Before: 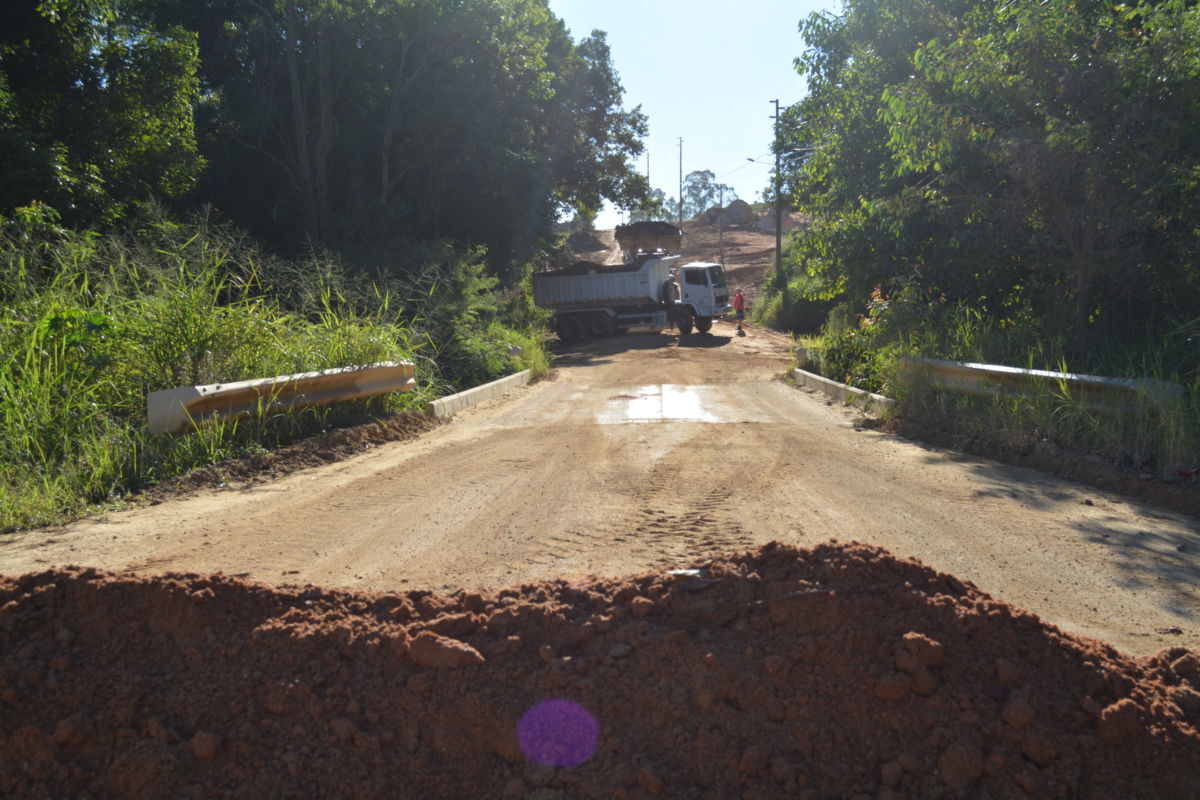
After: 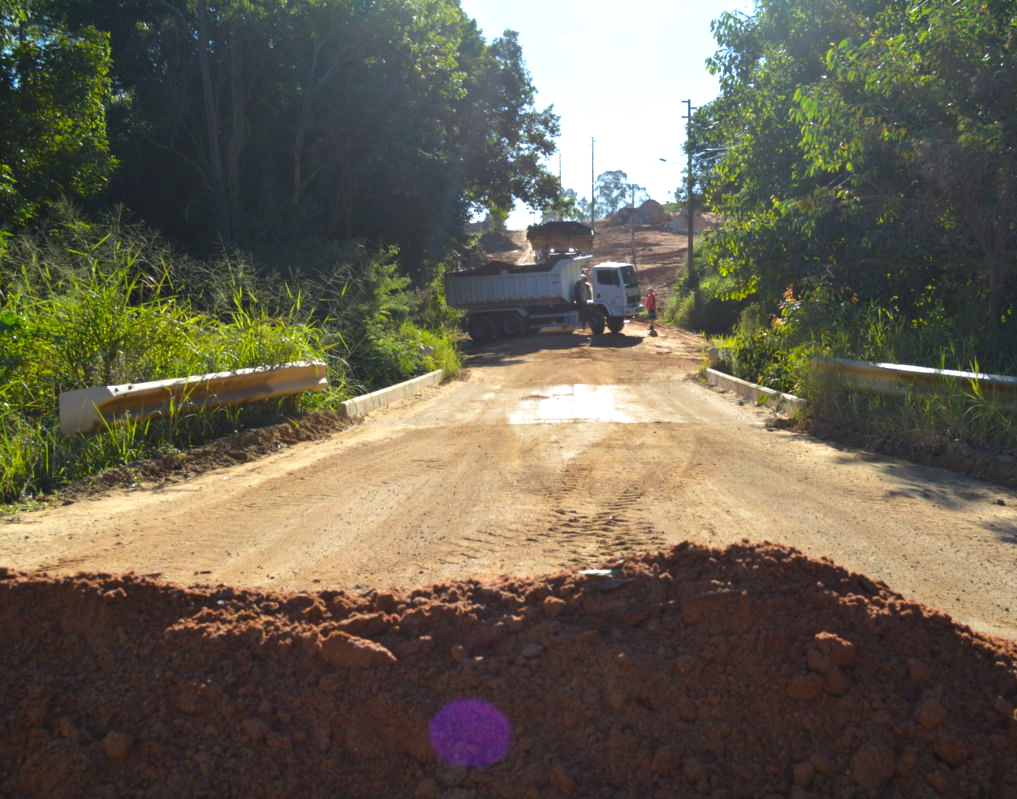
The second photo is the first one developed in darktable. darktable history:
crop: left 7.379%, right 7.866%
color balance rgb: shadows fall-off 102.883%, perceptual saturation grading › global saturation 14.883%, perceptual brilliance grading › highlights 9.659%, perceptual brilliance grading › mid-tones 5.62%, mask middle-gray fulcrum 22.849%, global vibrance 20%
